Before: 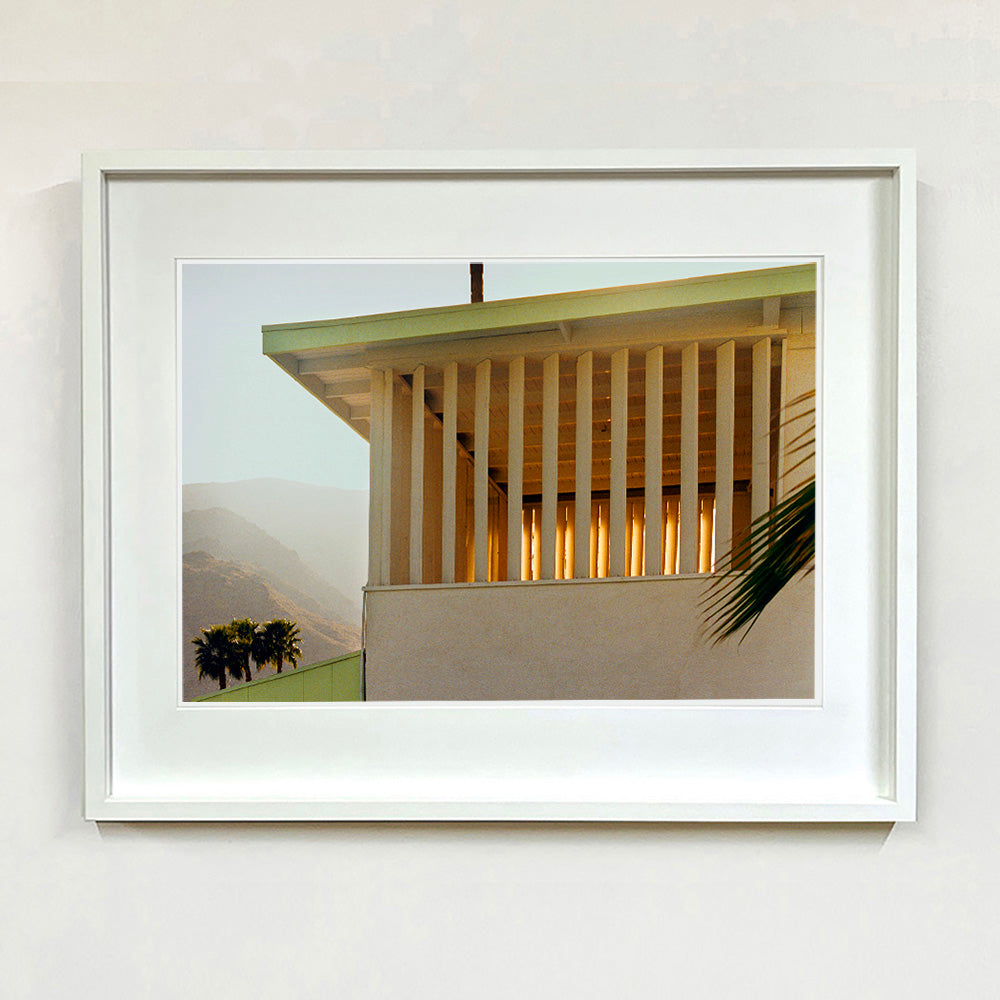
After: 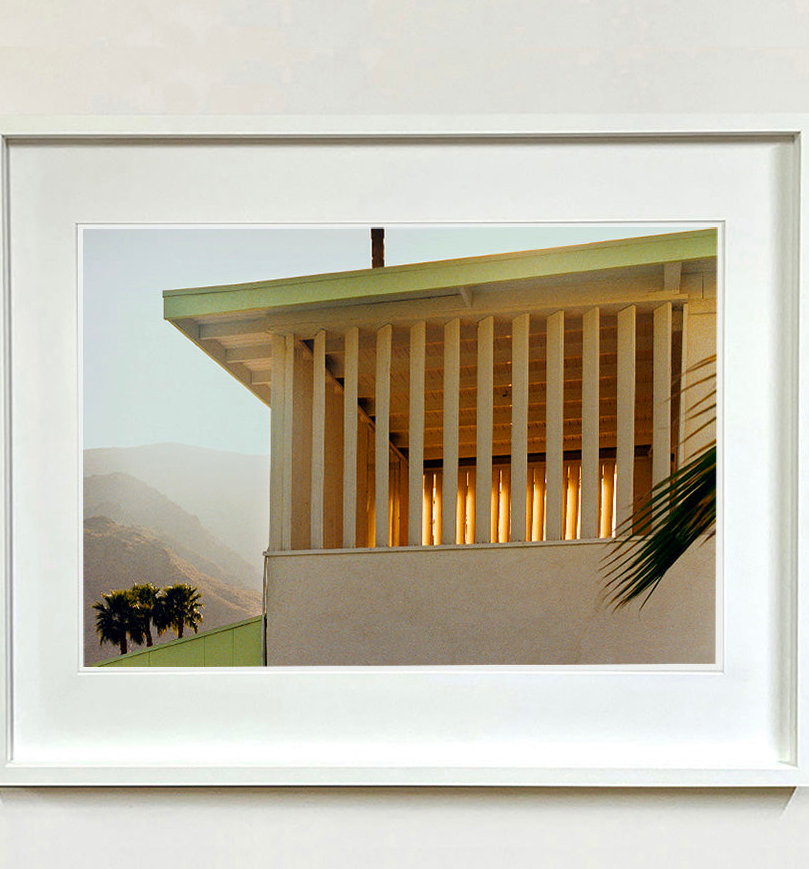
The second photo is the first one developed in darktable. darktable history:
crop: left 9.915%, top 3.522%, right 9.157%, bottom 9.535%
